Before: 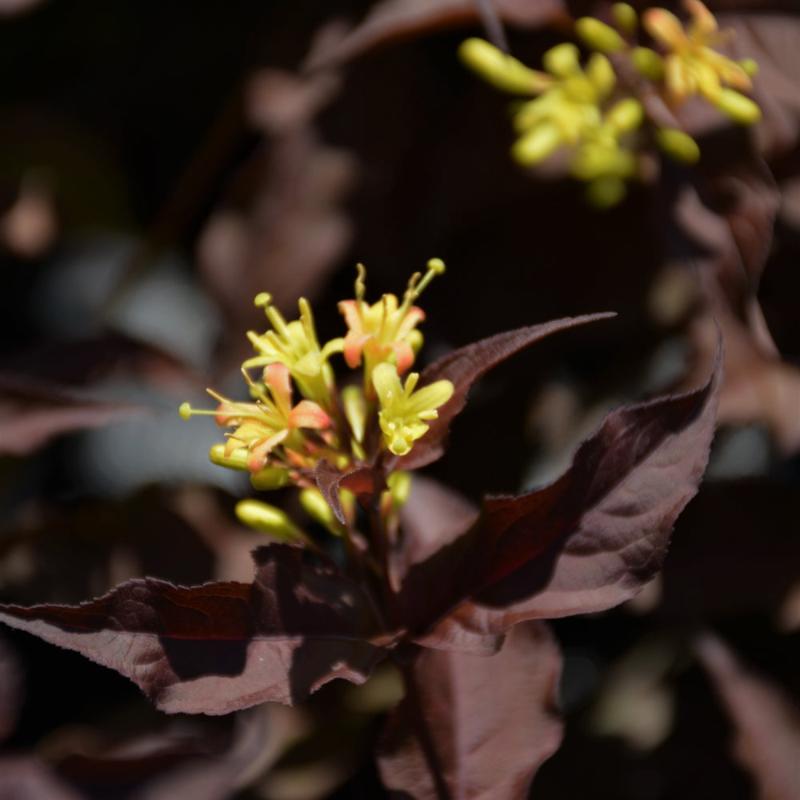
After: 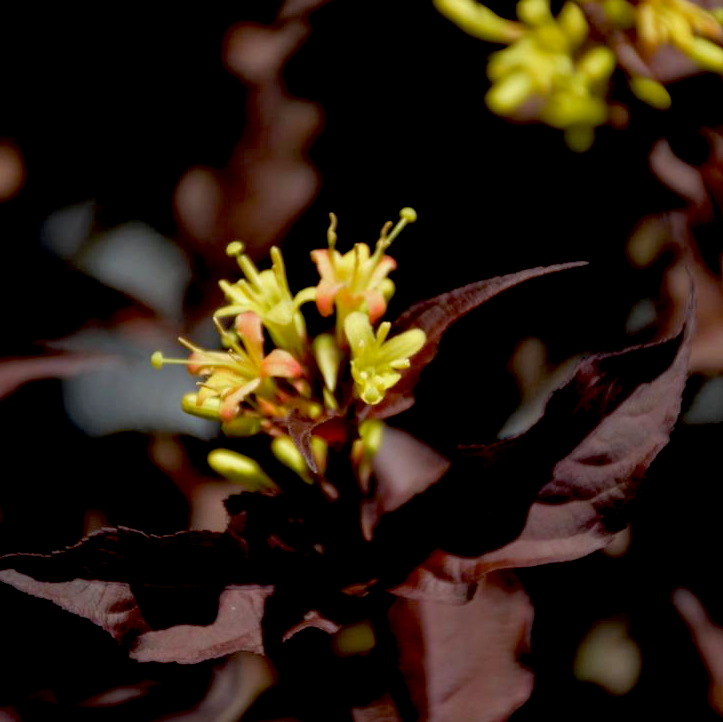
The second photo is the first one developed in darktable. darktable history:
exposure: black level correction 0.028, exposure -0.08 EV, compensate exposure bias true, compensate highlight preservation false
crop: left 3.512%, top 6.429%, right 6.1%, bottom 3.28%
